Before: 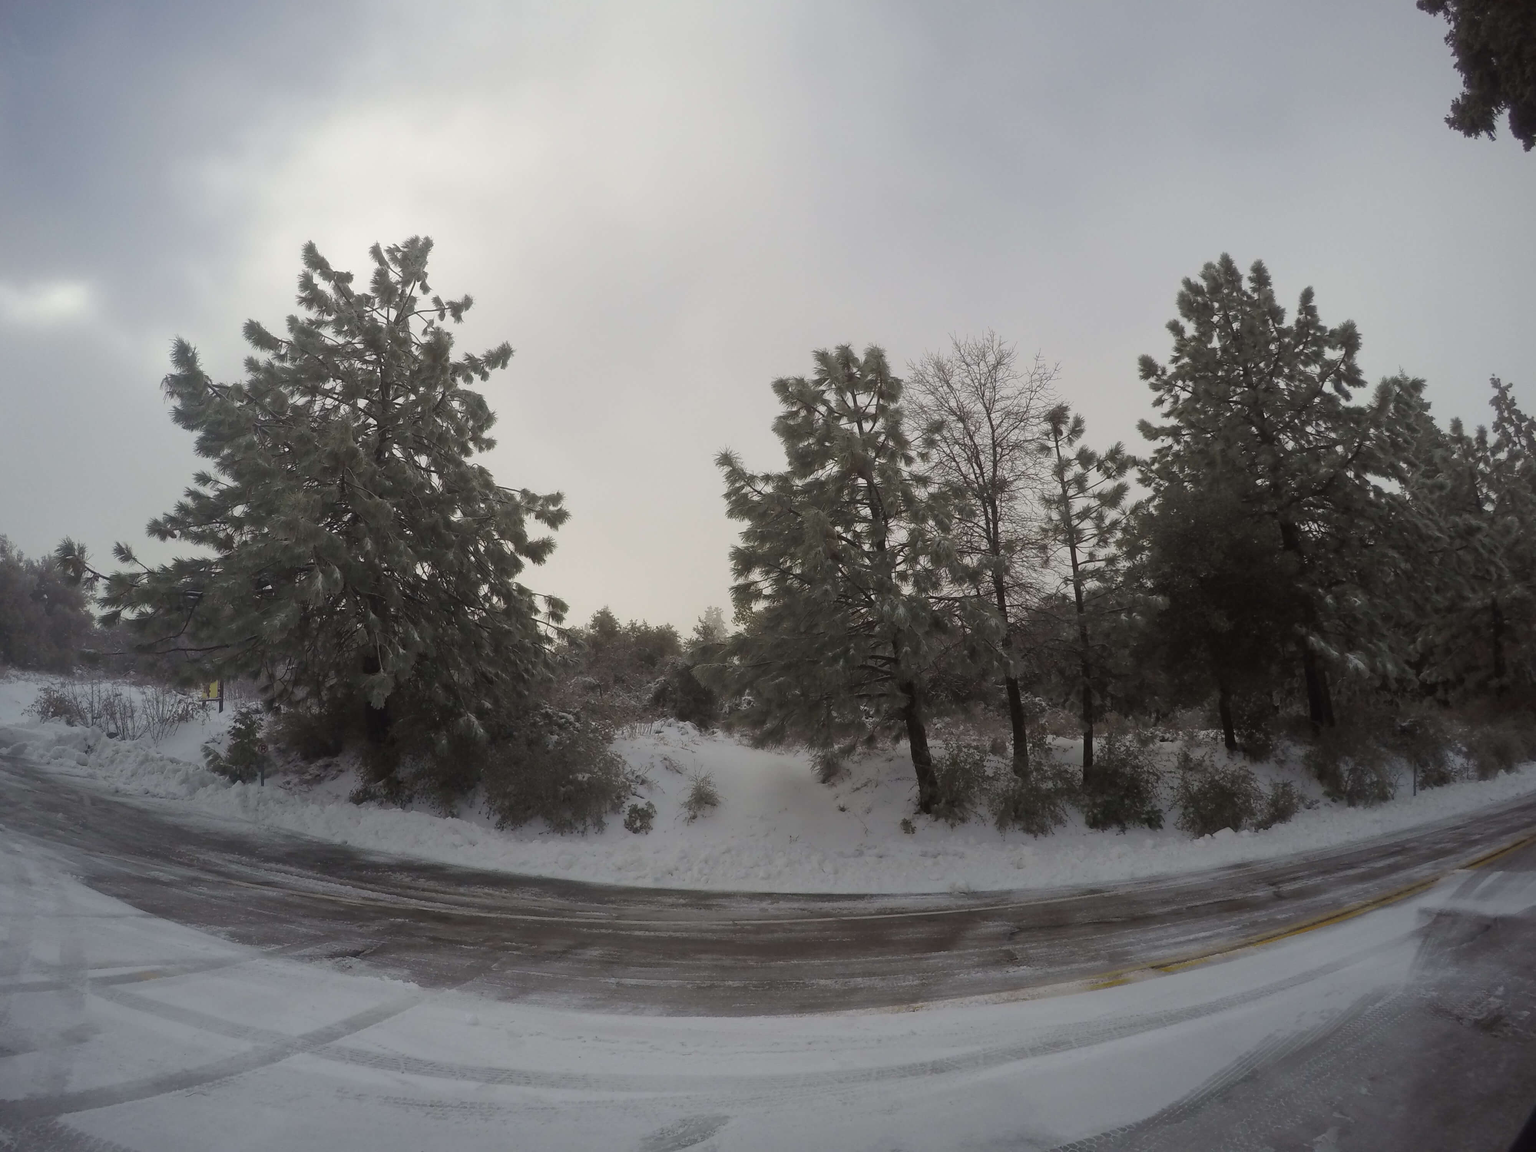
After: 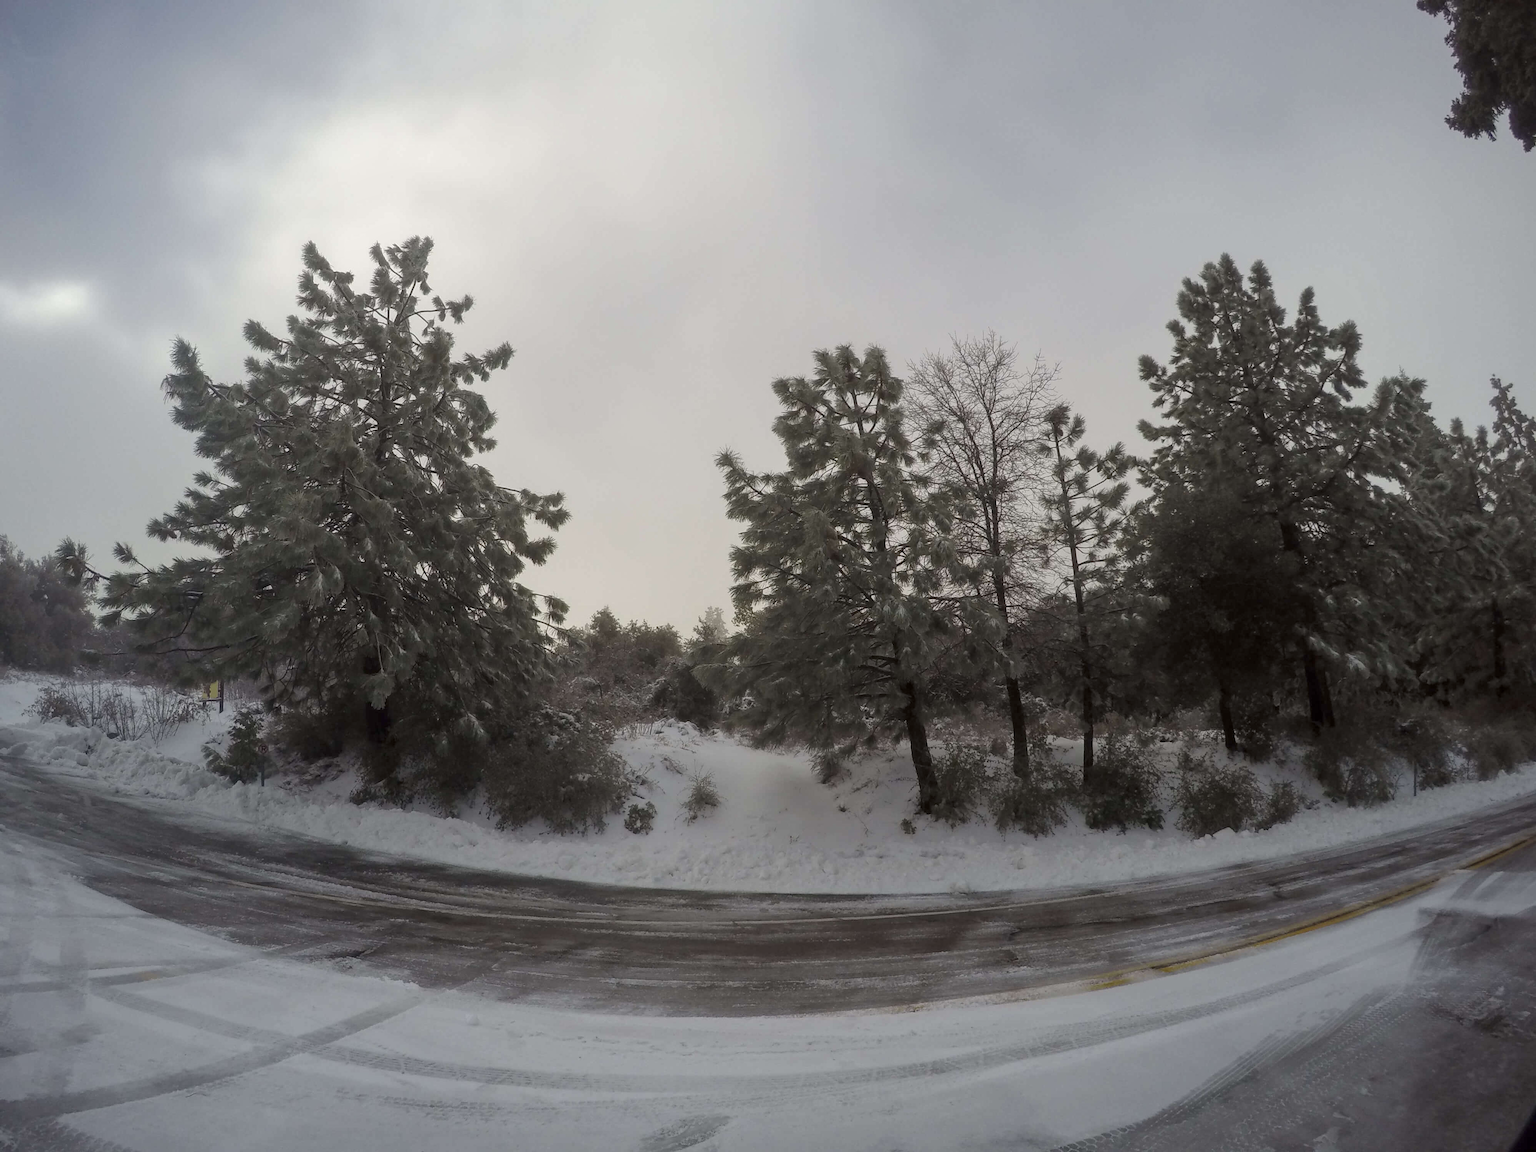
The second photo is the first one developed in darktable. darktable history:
rotate and perspective: crop left 0, crop top 0
local contrast: on, module defaults
